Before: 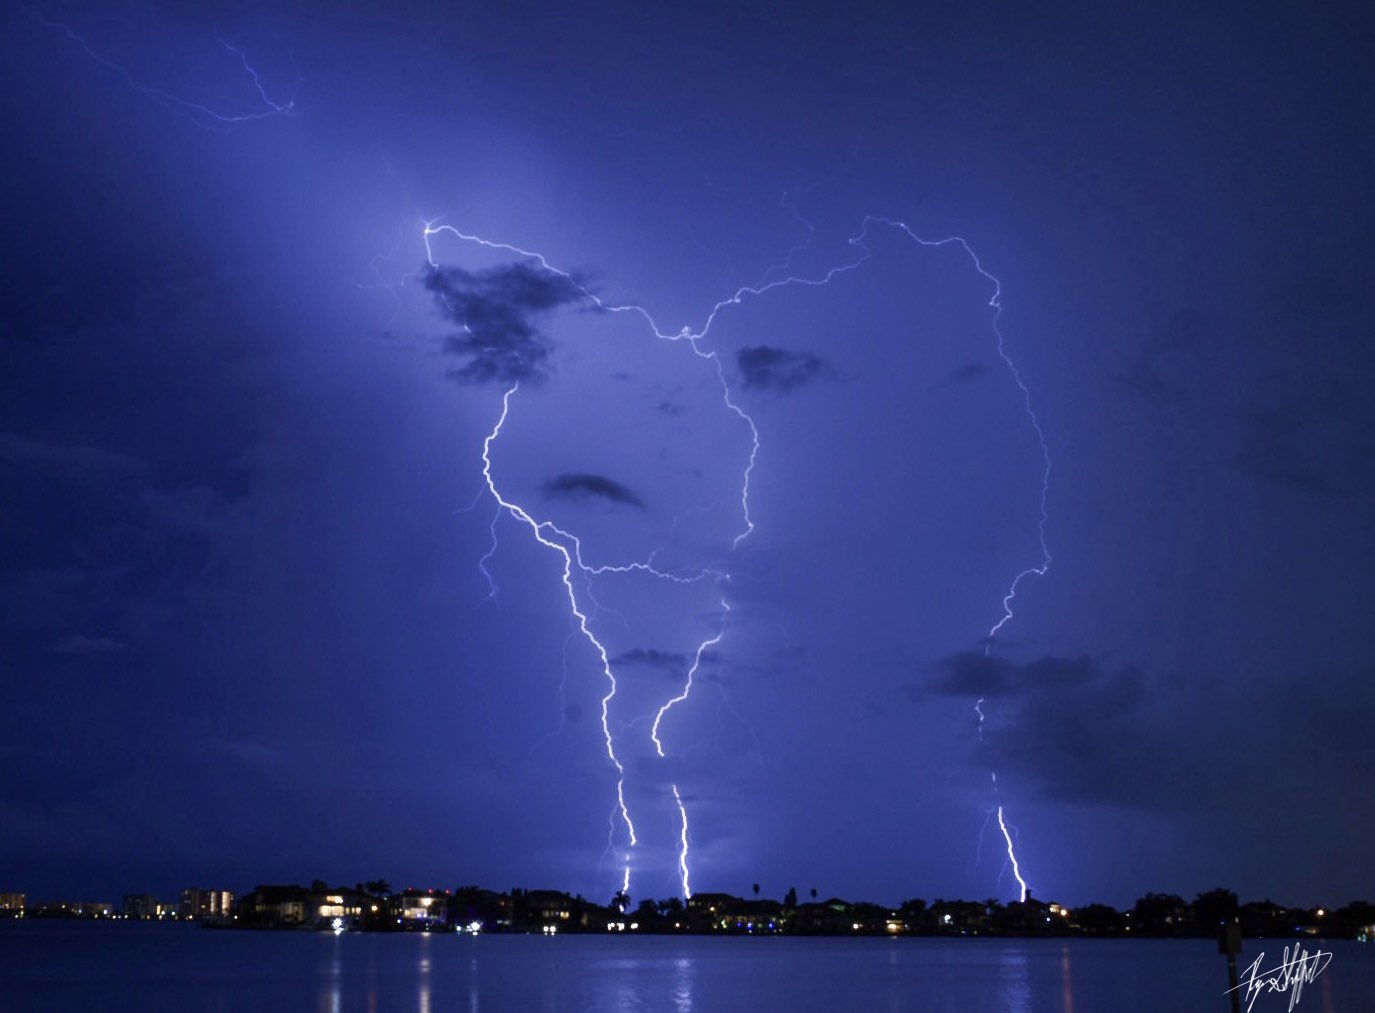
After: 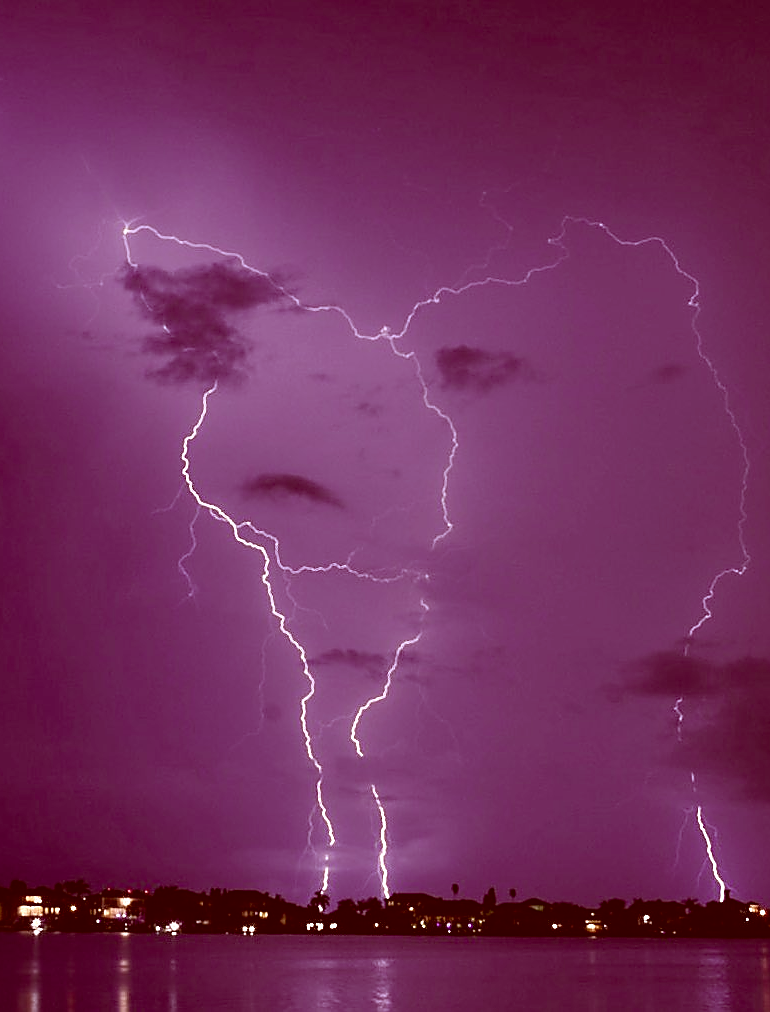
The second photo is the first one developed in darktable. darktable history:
crop: left 21.897%, right 22.085%, bottom 0.013%
sharpen: radius 1.363, amount 1.236, threshold 0.689
color correction: highlights a* 9.39, highlights b* 8.81, shadows a* 39.62, shadows b* 39.56, saturation 0.799
